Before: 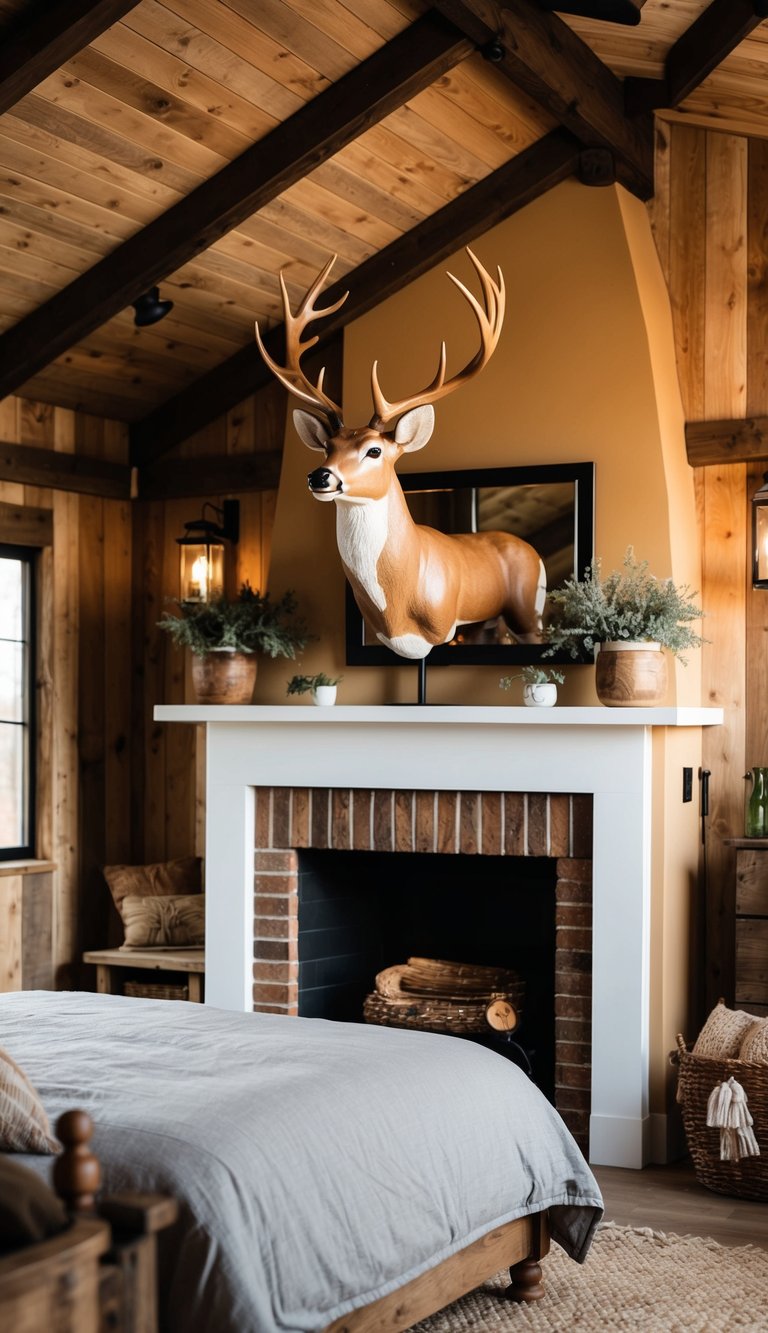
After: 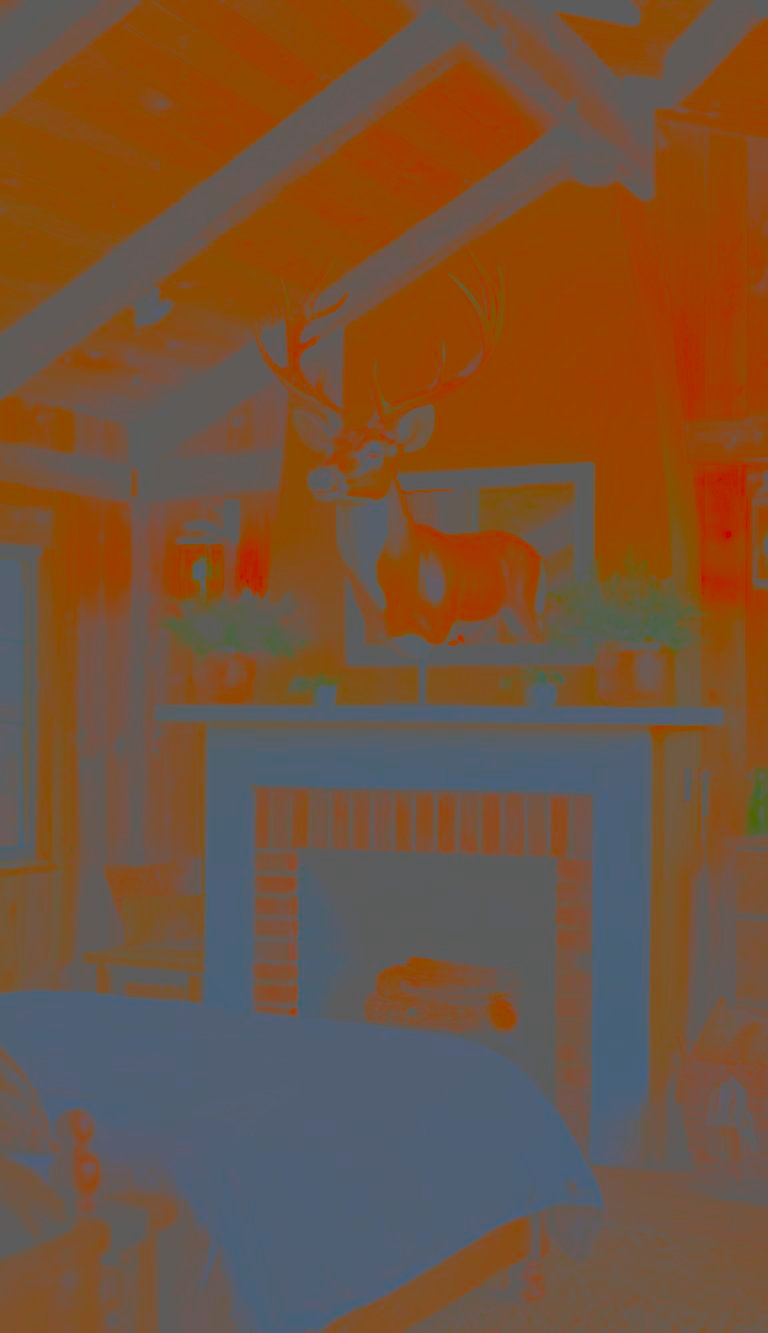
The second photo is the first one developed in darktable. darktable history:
white balance: red 0.976, blue 1.04
contrast brightness saturation: contrast -0.99, brightness -0.17, saturation 0.75
